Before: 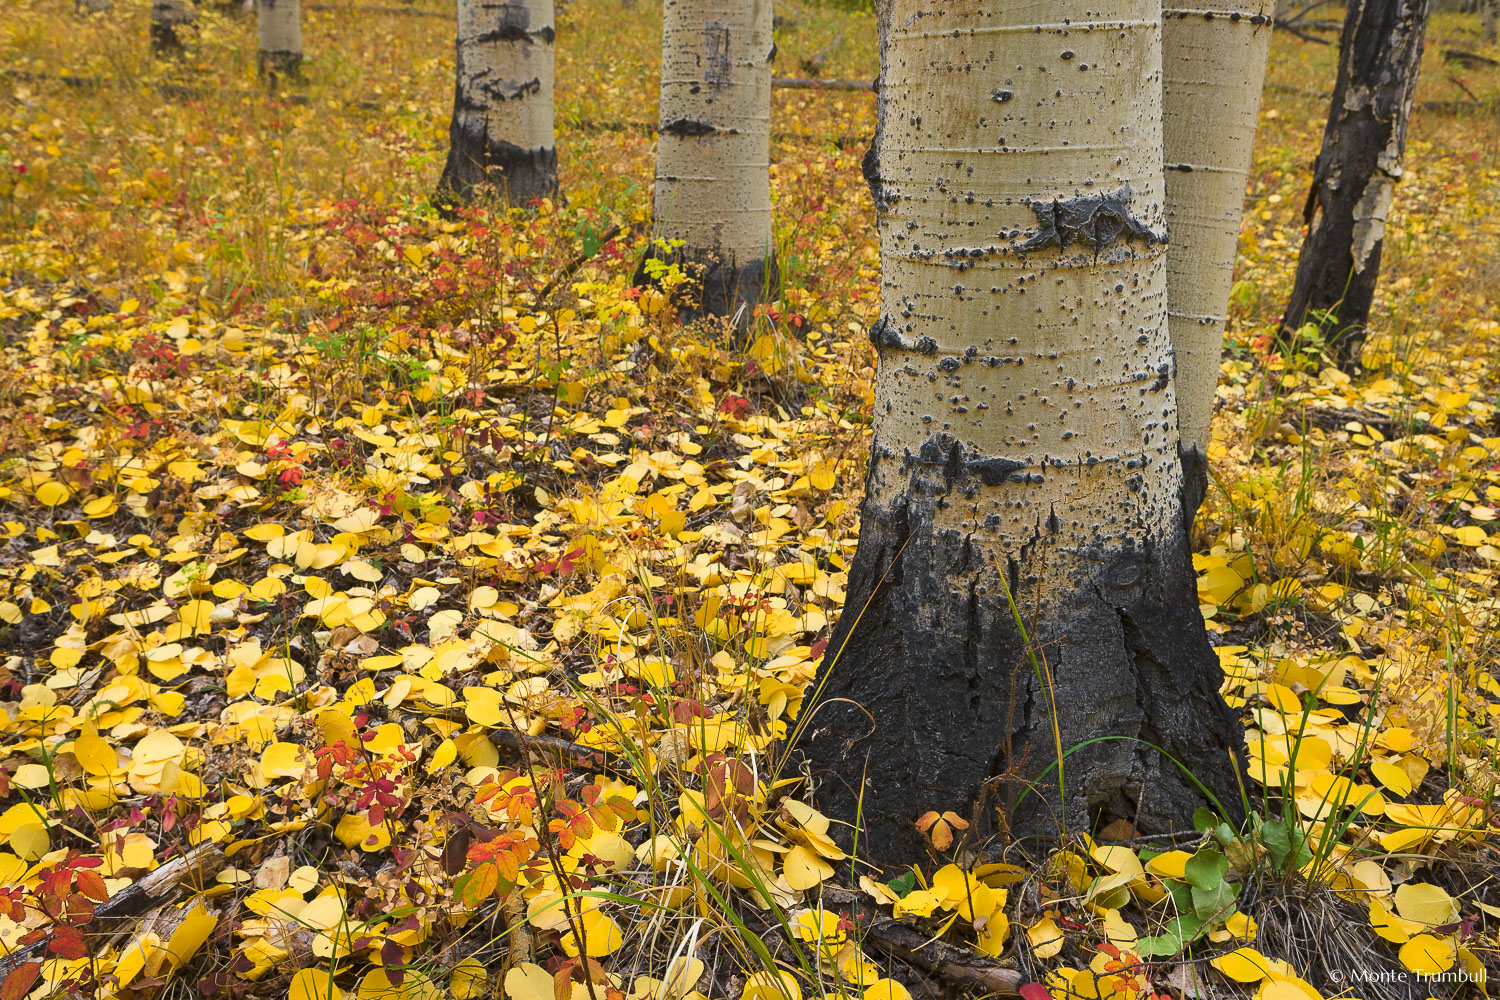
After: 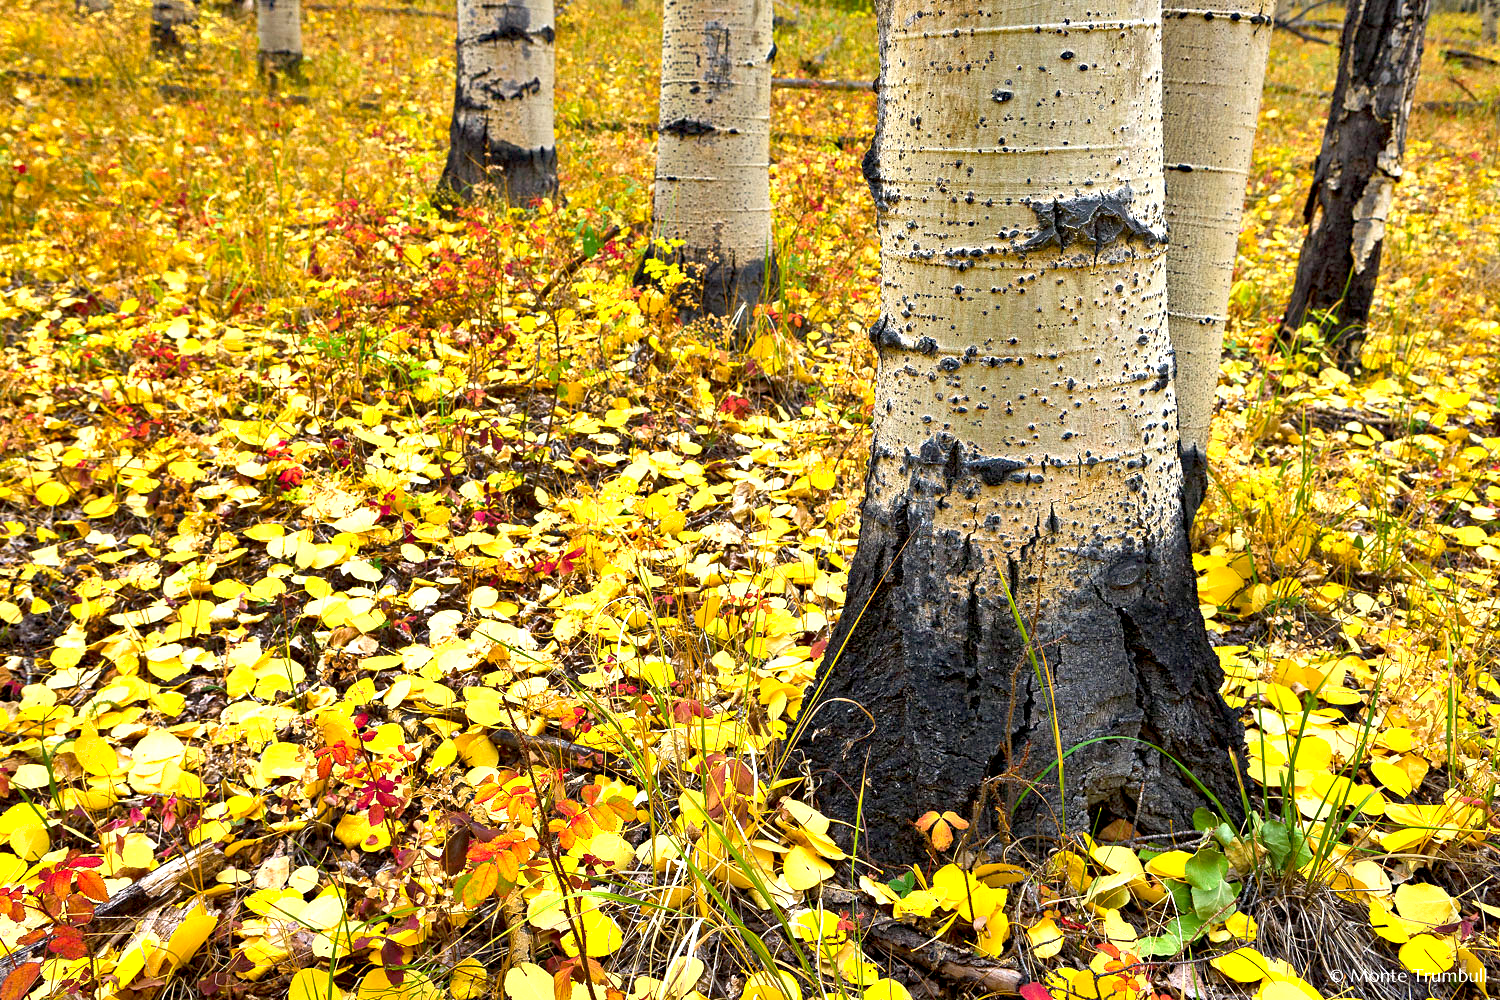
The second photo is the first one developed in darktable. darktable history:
shadows and highlights: low approximation 0.01, soften with gaussian
haze removal: compatibility mode true, adaptive false
exposure: black level correction 0.011, exposure 1.088 EV, compensate exposure bias true, compensate highlight preservation false
